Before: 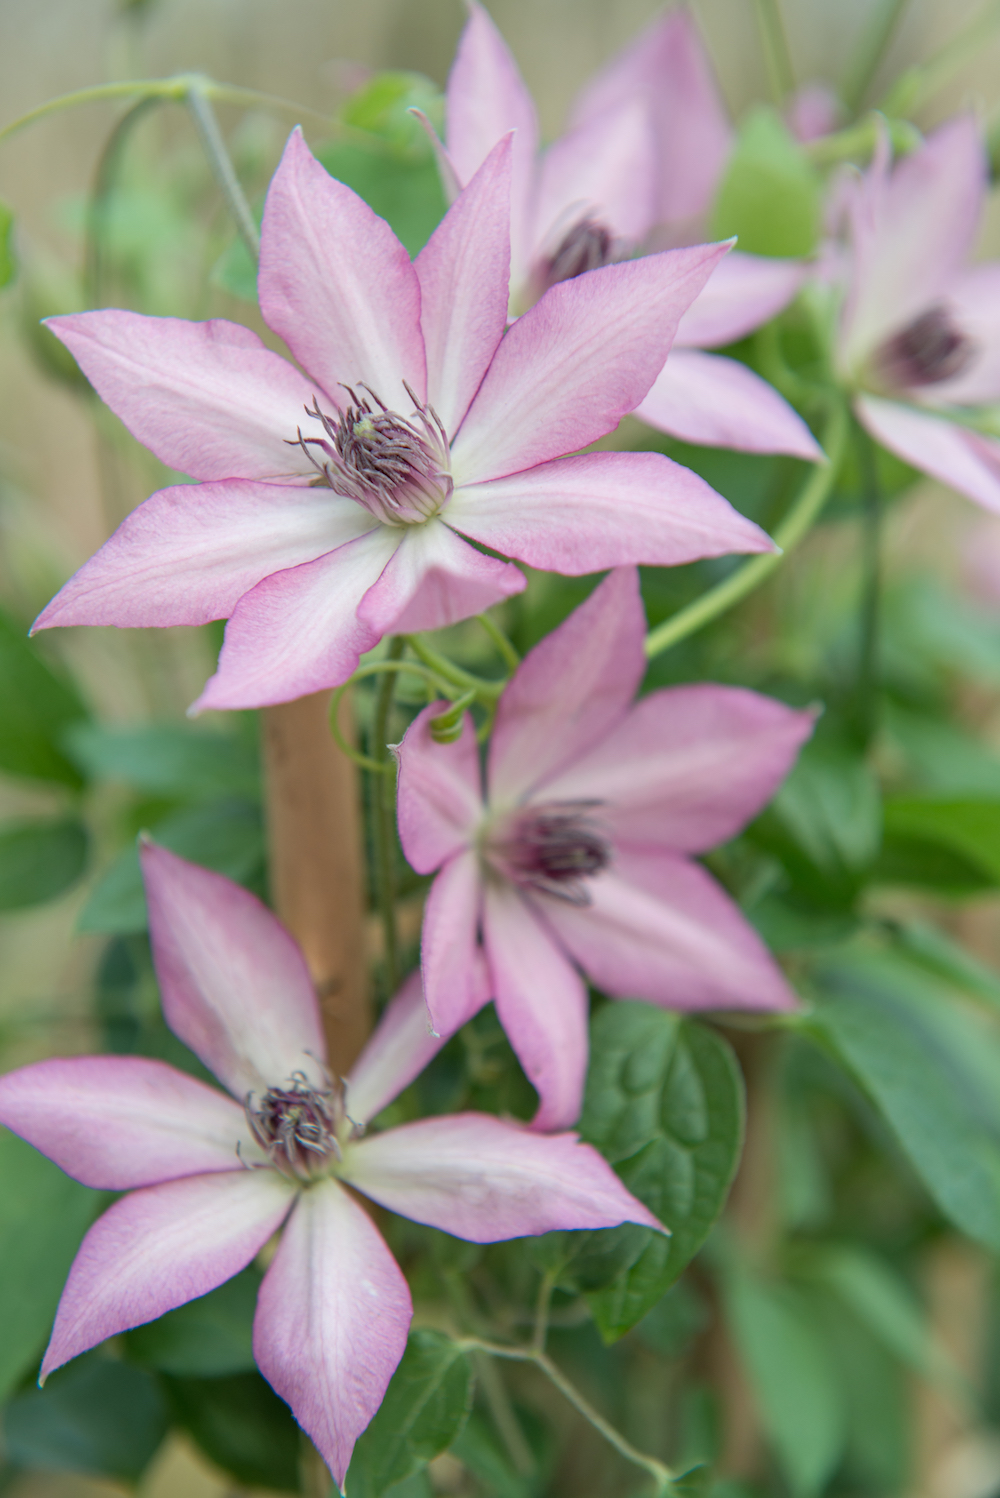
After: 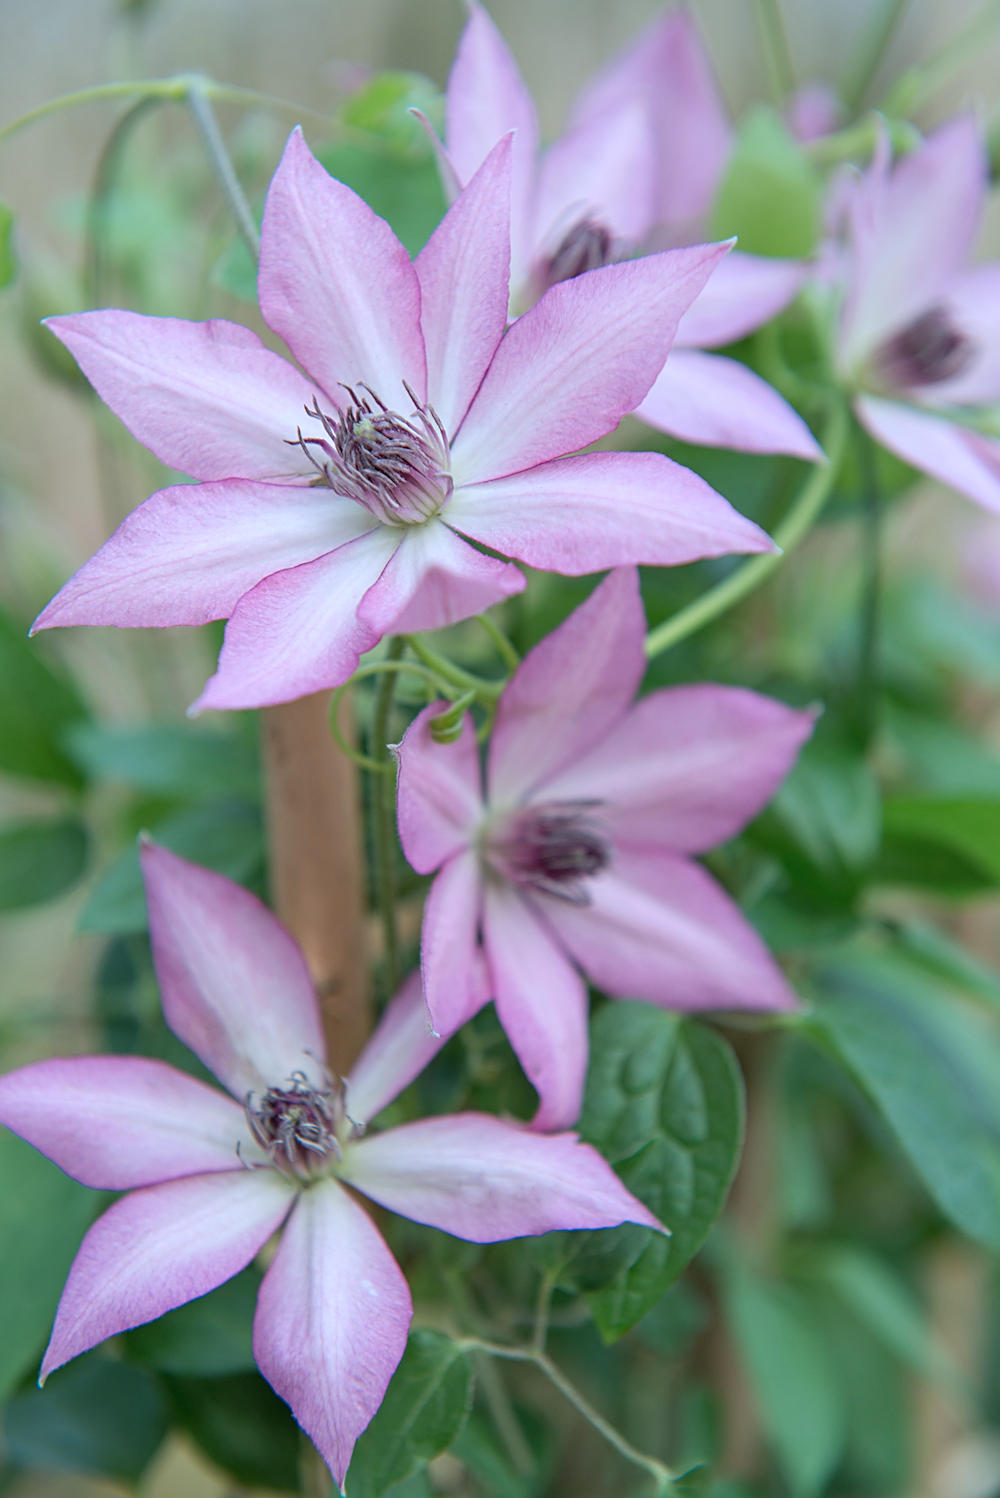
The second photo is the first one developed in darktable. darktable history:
color calibration: illuminant as shot in camera, x 0.37, y 0.382, temperature 4313.32 K
sharpen: on, module defaults
